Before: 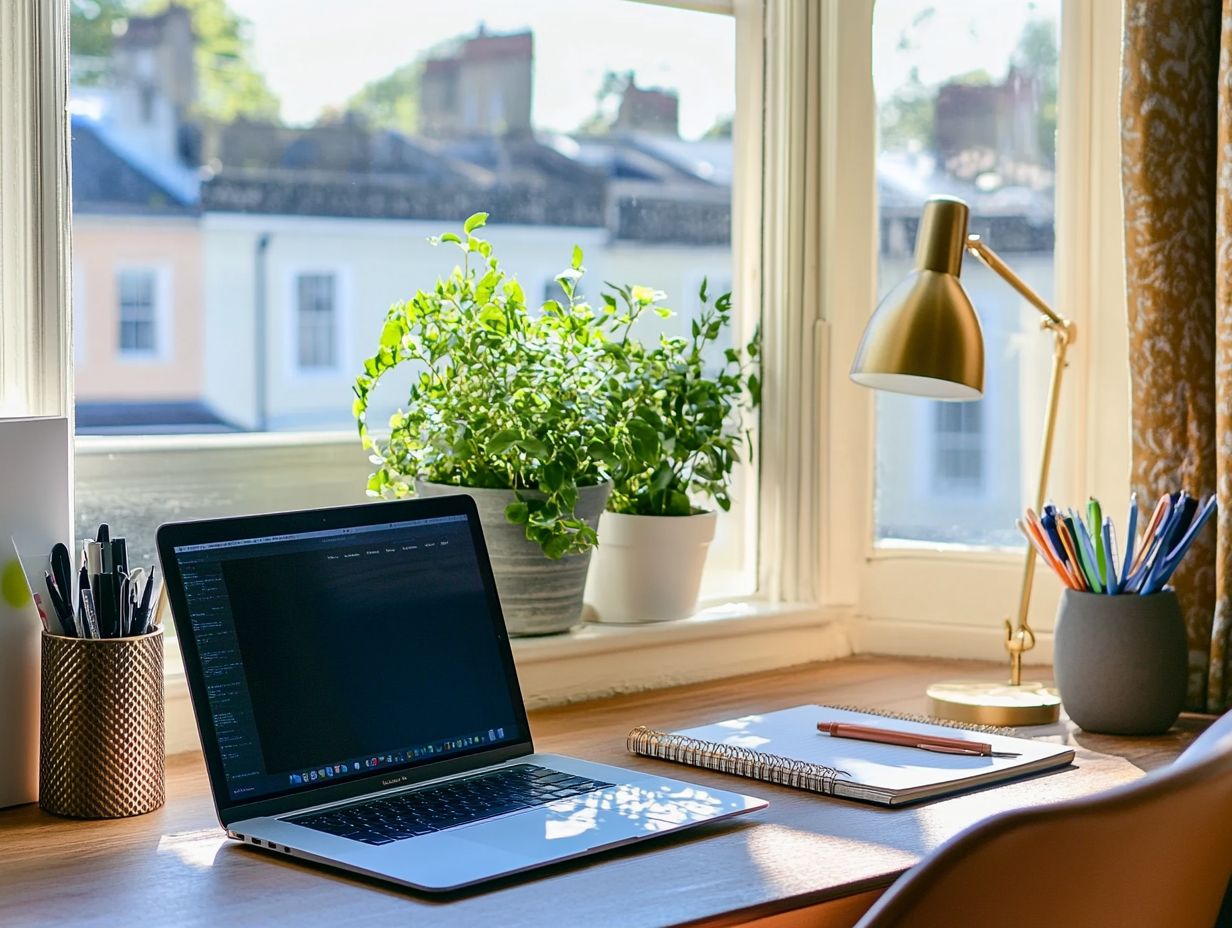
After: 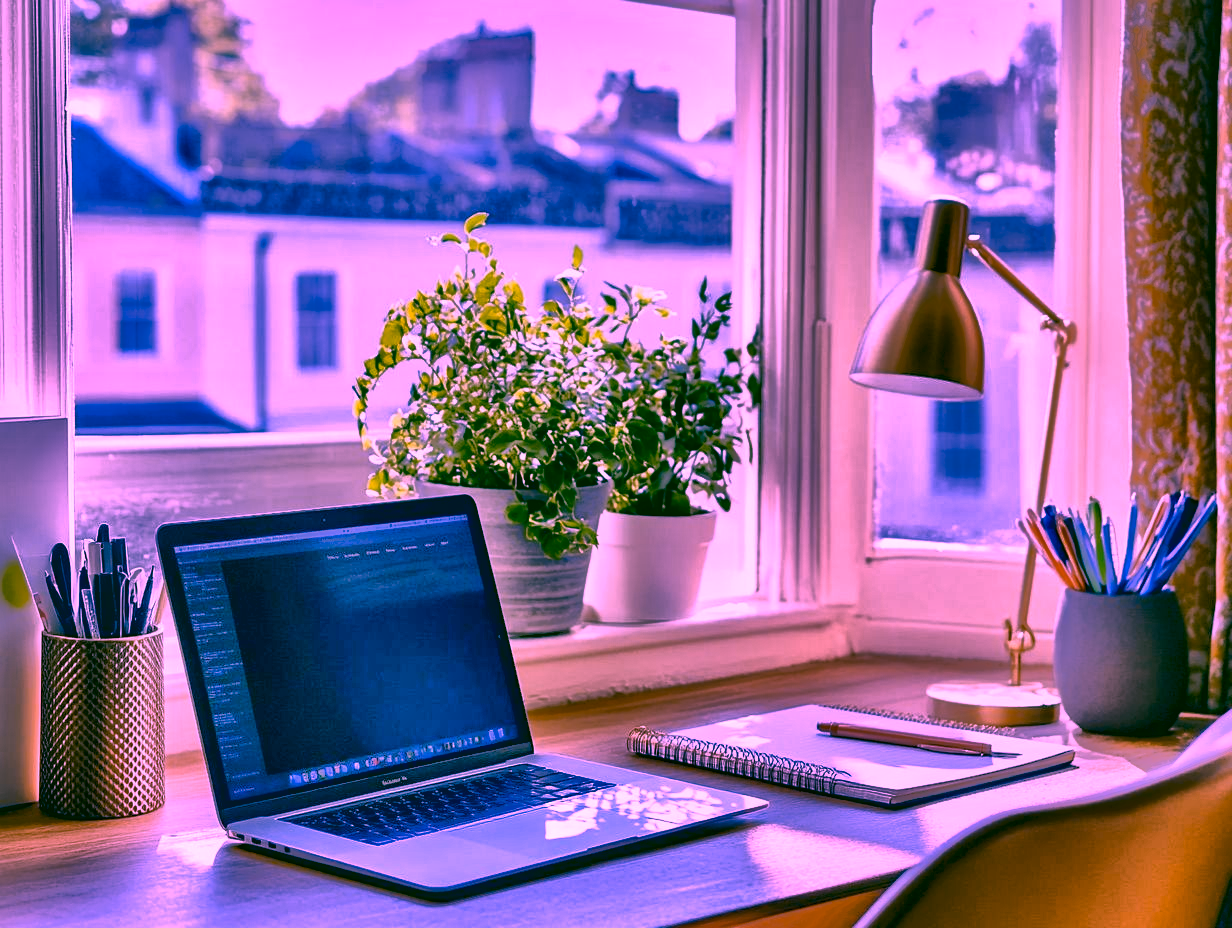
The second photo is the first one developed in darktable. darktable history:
local contrast: mode bilateral grid, contrast 25, coarseness 60, detail 151%, midtone range 0.2
tone mapping: contrast compression 1.5, spatial extent 10 | blend: blend mode average, opacity 100%; mask: uniform (no mask)
white balance: red 1.691, blue 2.219
color correction: highlights a* 1.83, highlights b* 34.02, shadows a* -36.68, shadows b* -5.48 | blend: blend mode normal, opacity 66%; mask: uniform (no mask)
contrast equalizer: y [[0.586, 0.584, 0.576, 0.565, 0.552, 0.539], [0.5 ×6], [0.97, 0.959, 0.919, 0.859, 0.789, 0.717], [0 ×6], [0 ×6]]
shadows and highlights: shadows 60, highlights -60.23, soften with gaussian
